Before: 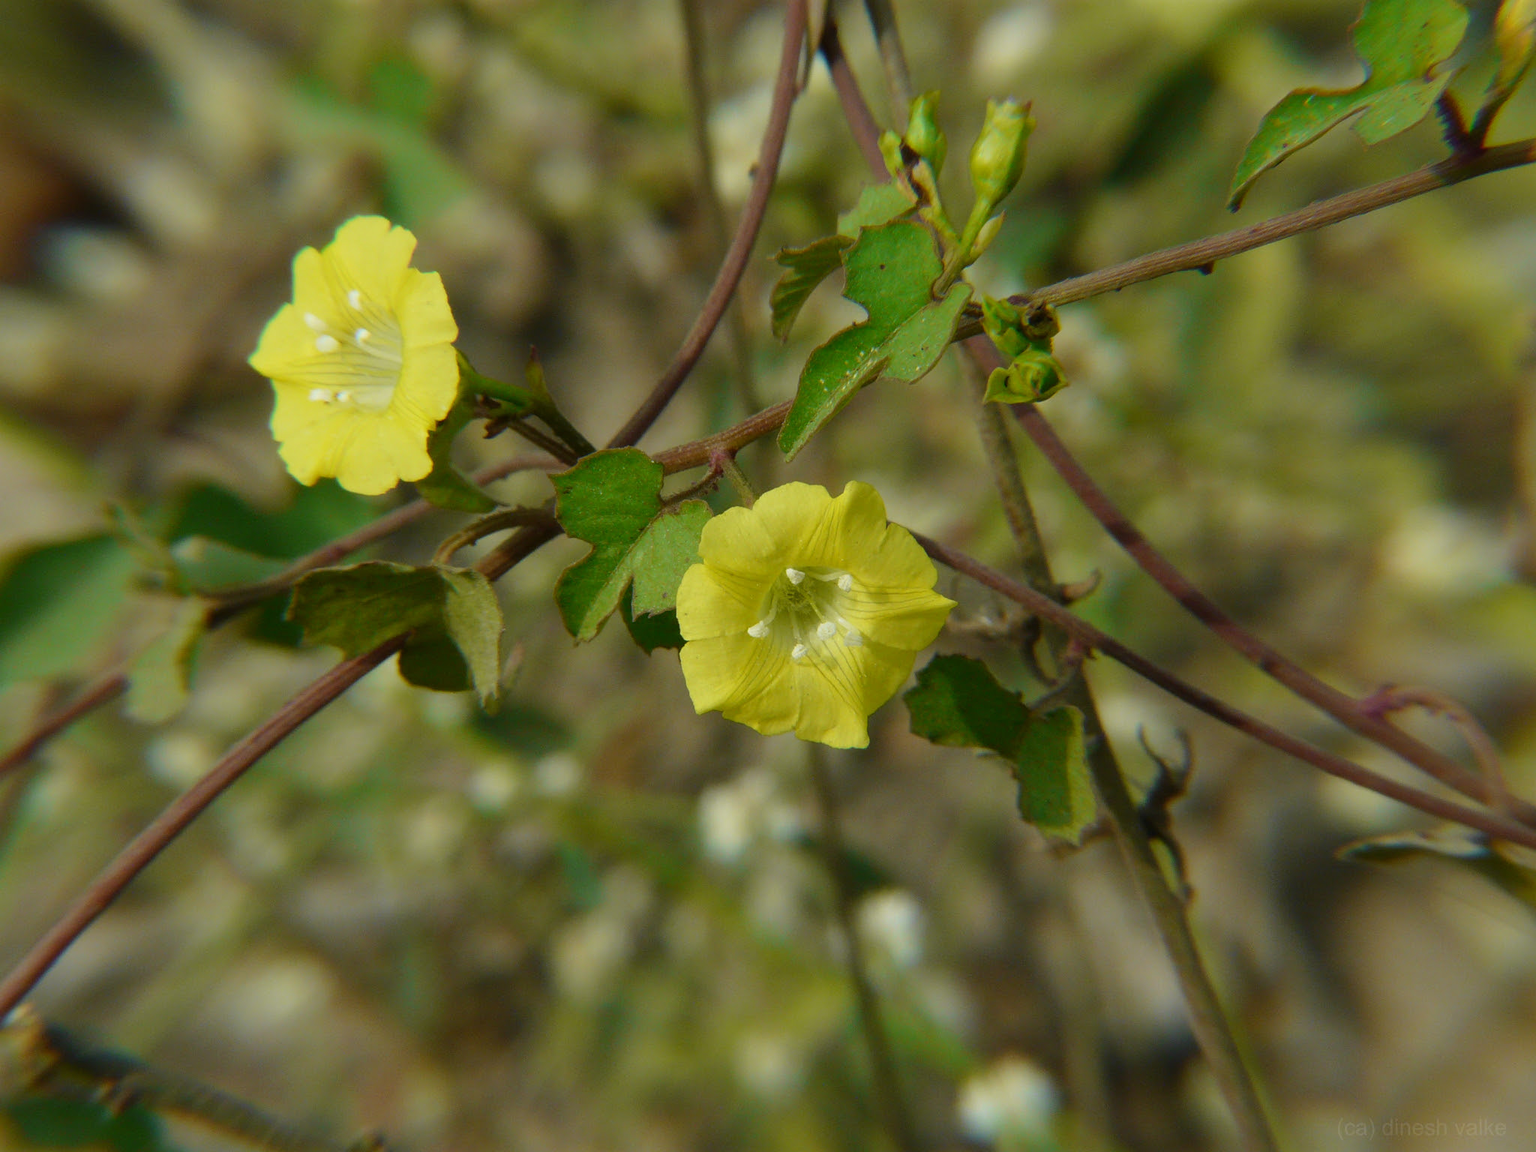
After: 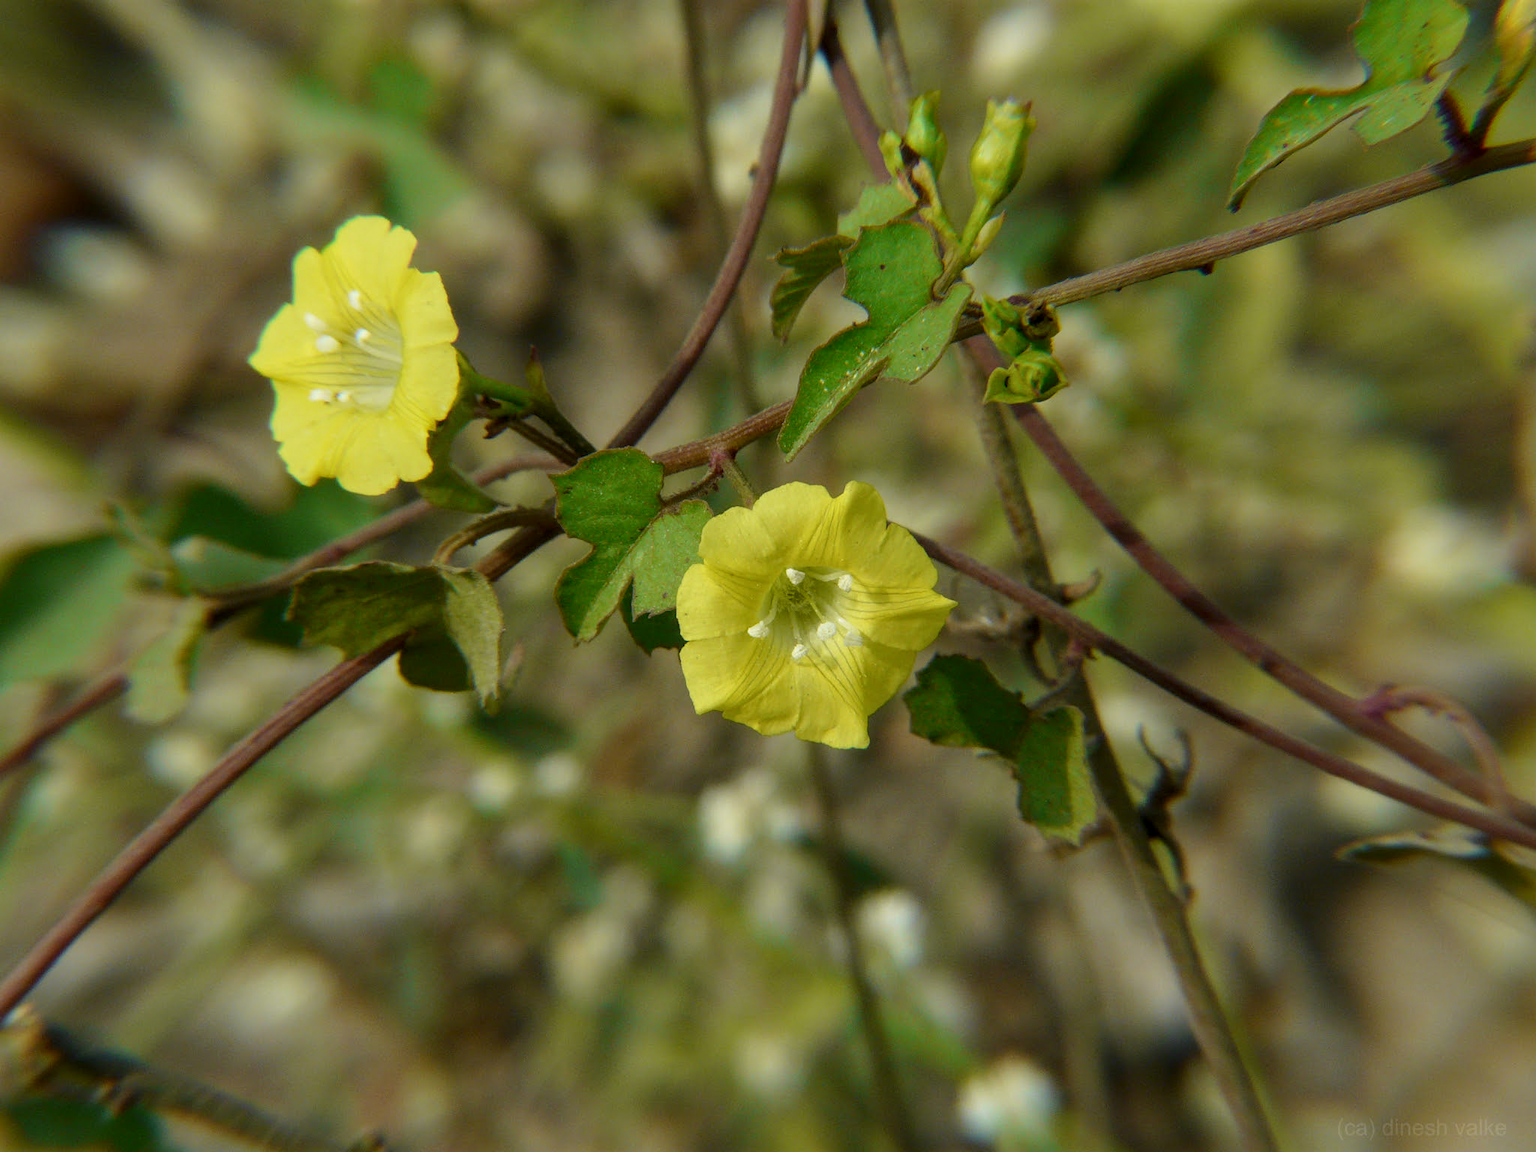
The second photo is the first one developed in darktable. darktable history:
local contrast: on, module defaults
shadows and highlights: shadows 20.25, highlights -19.43, soften with gaussian
